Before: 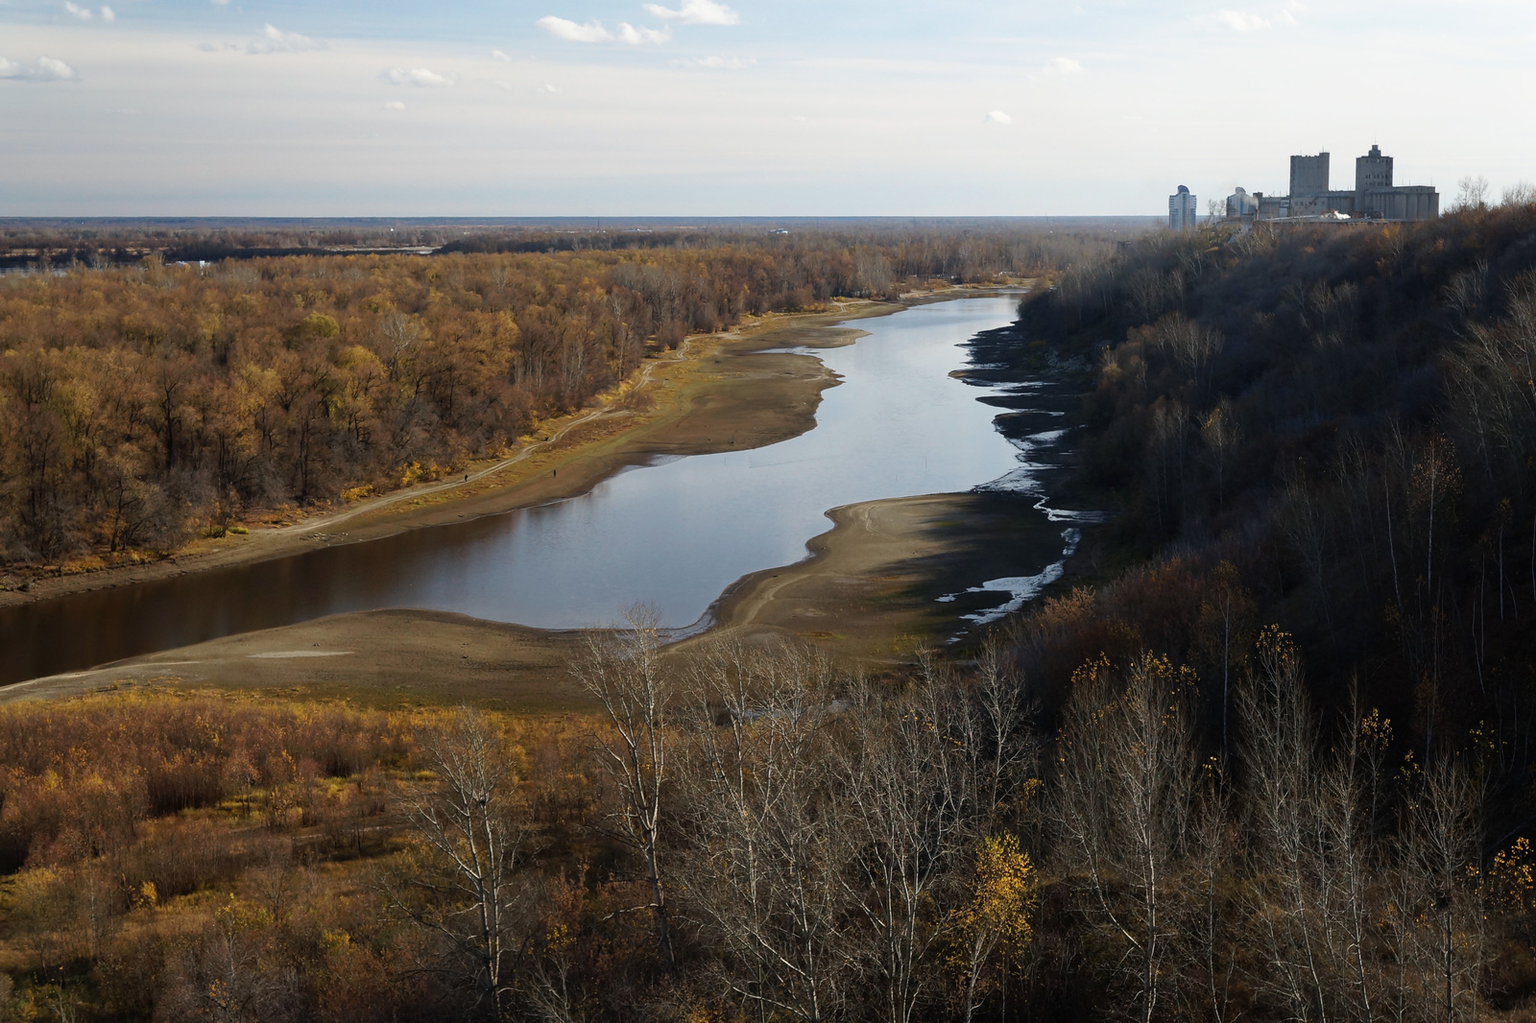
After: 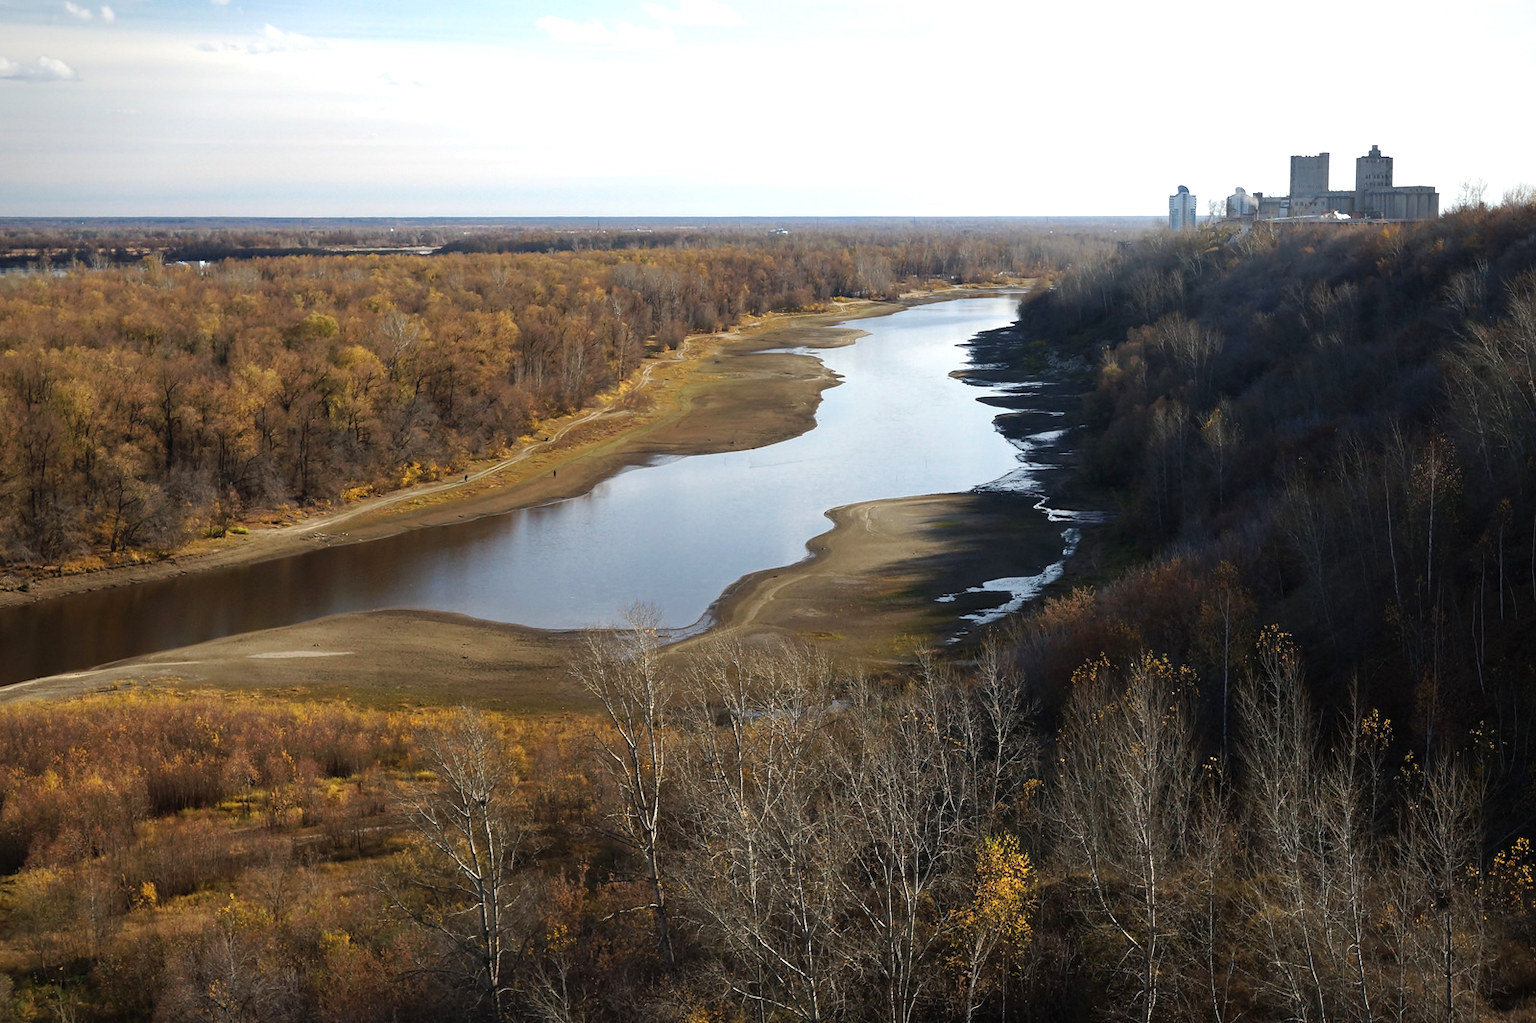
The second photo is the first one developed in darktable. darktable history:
exposure: exposure 0.6 EV, compensate highlight preservation false
vignetting: fall-off start 97.25%, saturation -0.027, width/height ratio 1.179
